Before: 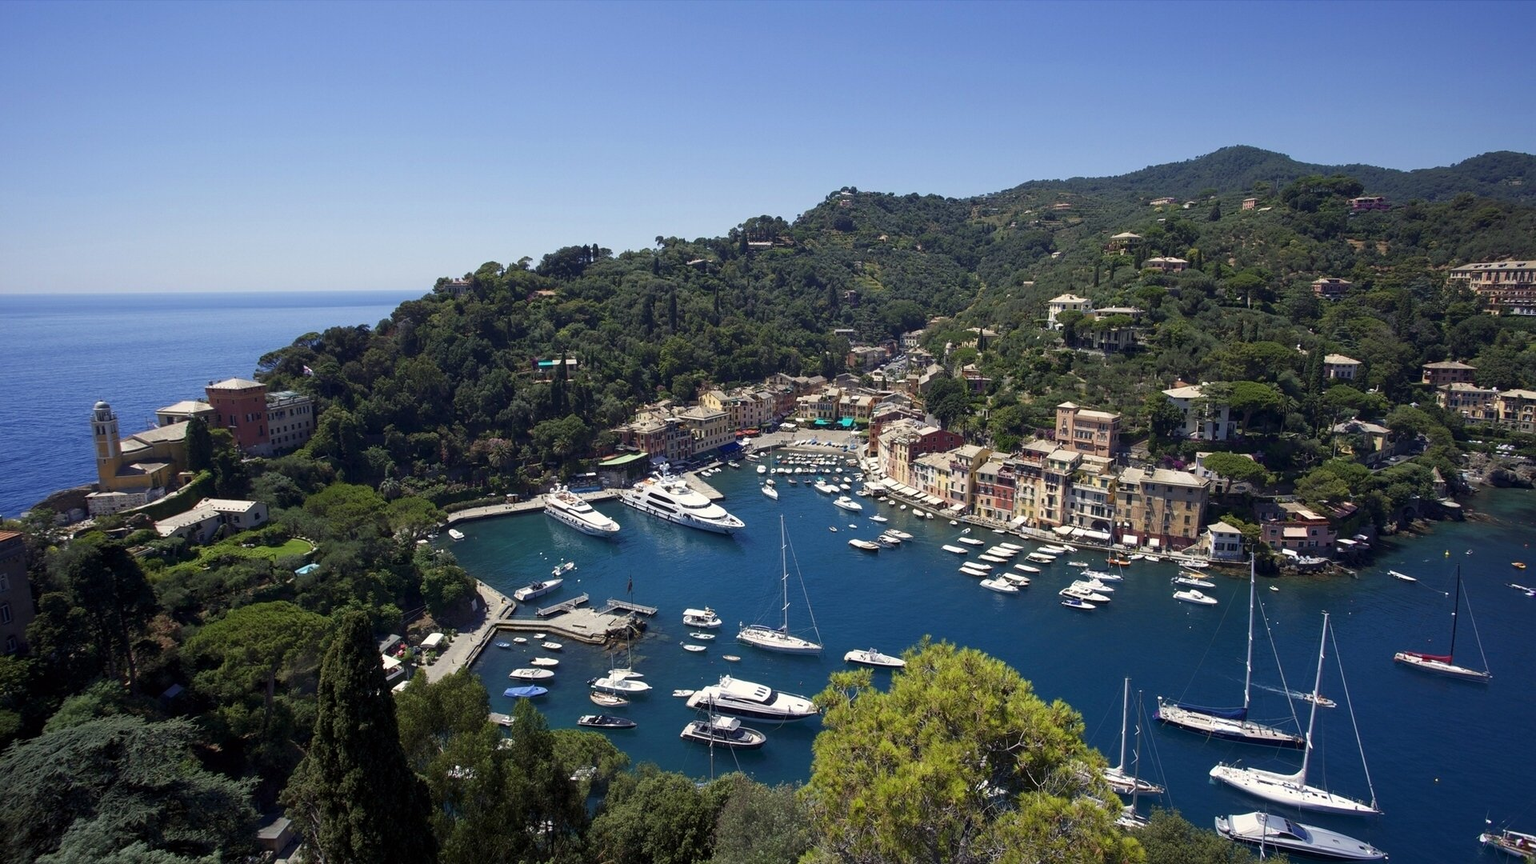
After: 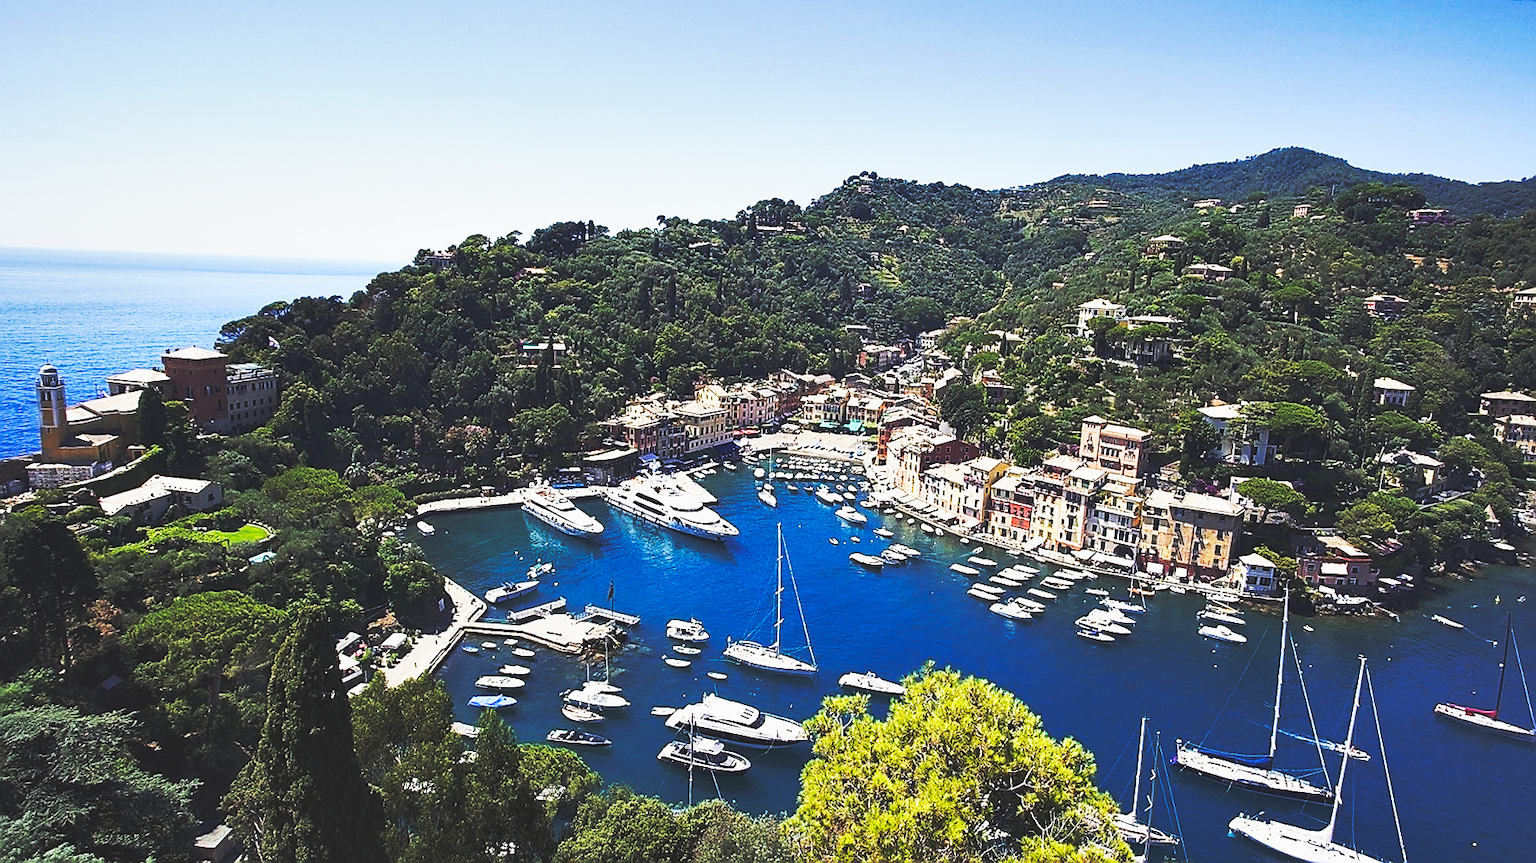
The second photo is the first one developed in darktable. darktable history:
crop and rotate: angle -2.74°
base curve: curves: ch0 [(0, 0.015) (0.085, 0.116) (0.134, 0.298) (0.19, 0.545) (0.296, 0.764) (0.599, 0.982) (1, 1)], preserve colors none
sharpen: radius 1.392, amount 1.252, threshold 0.672
contrast brightness saturation: contrast 0.102, brightness 0.022, saturation 0.024
shadows and highlights: shadows 43.87, white point adjustment -1.39, soften with gaussian
